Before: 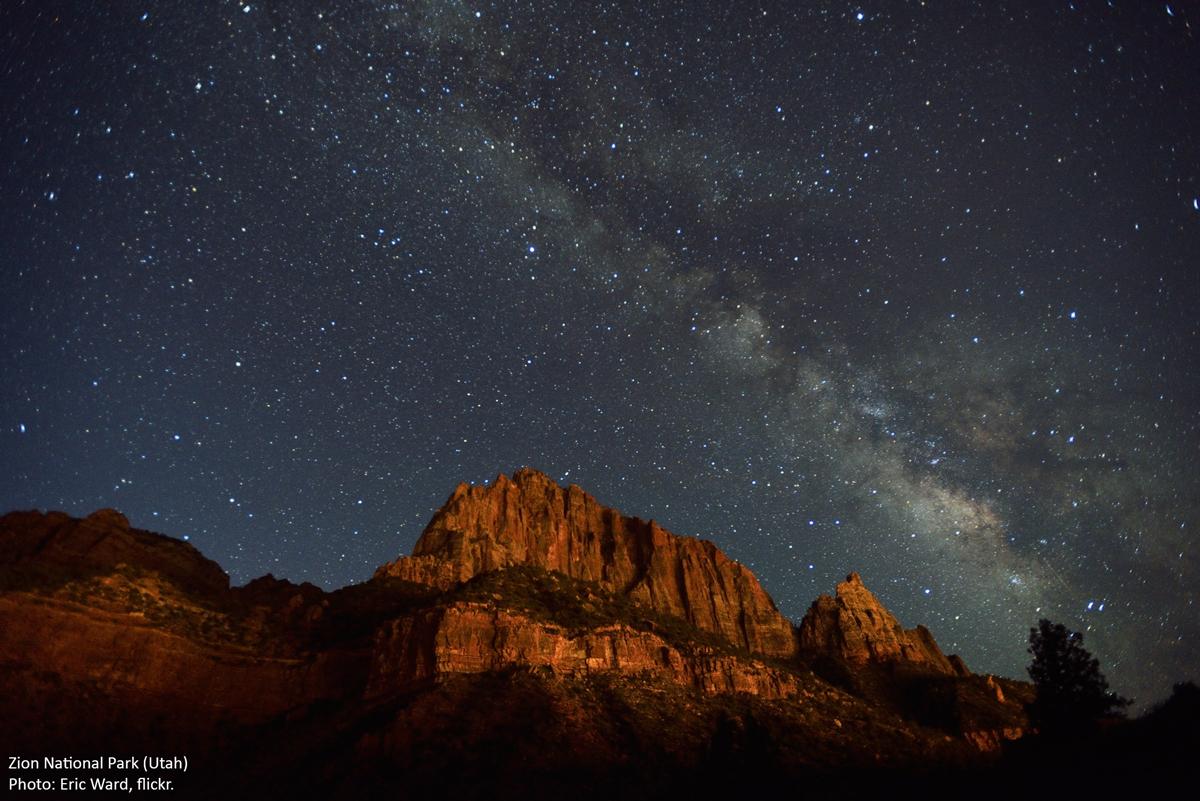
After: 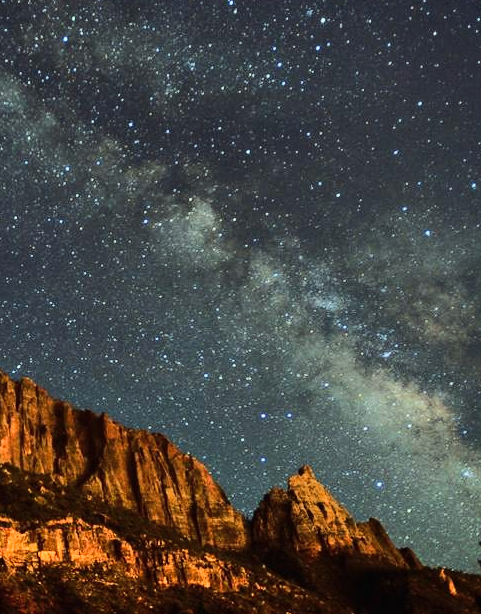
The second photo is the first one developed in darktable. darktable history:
crop: left 45.683%, top 13.425%, right 14.194%, bottom 9.848%
shadows and highlights: soften with gaussian
color correction: highlights a* -8.54, highlights b* 3.38
exposure: exposure -0.368 EV, compensate highlight preservation false
base curve: curves: ch0 [(0, 0) (0.028, 0.03) (0.121, 0.232) (0.46, 0.748) (0.859, 0.968) (1, 1)]
